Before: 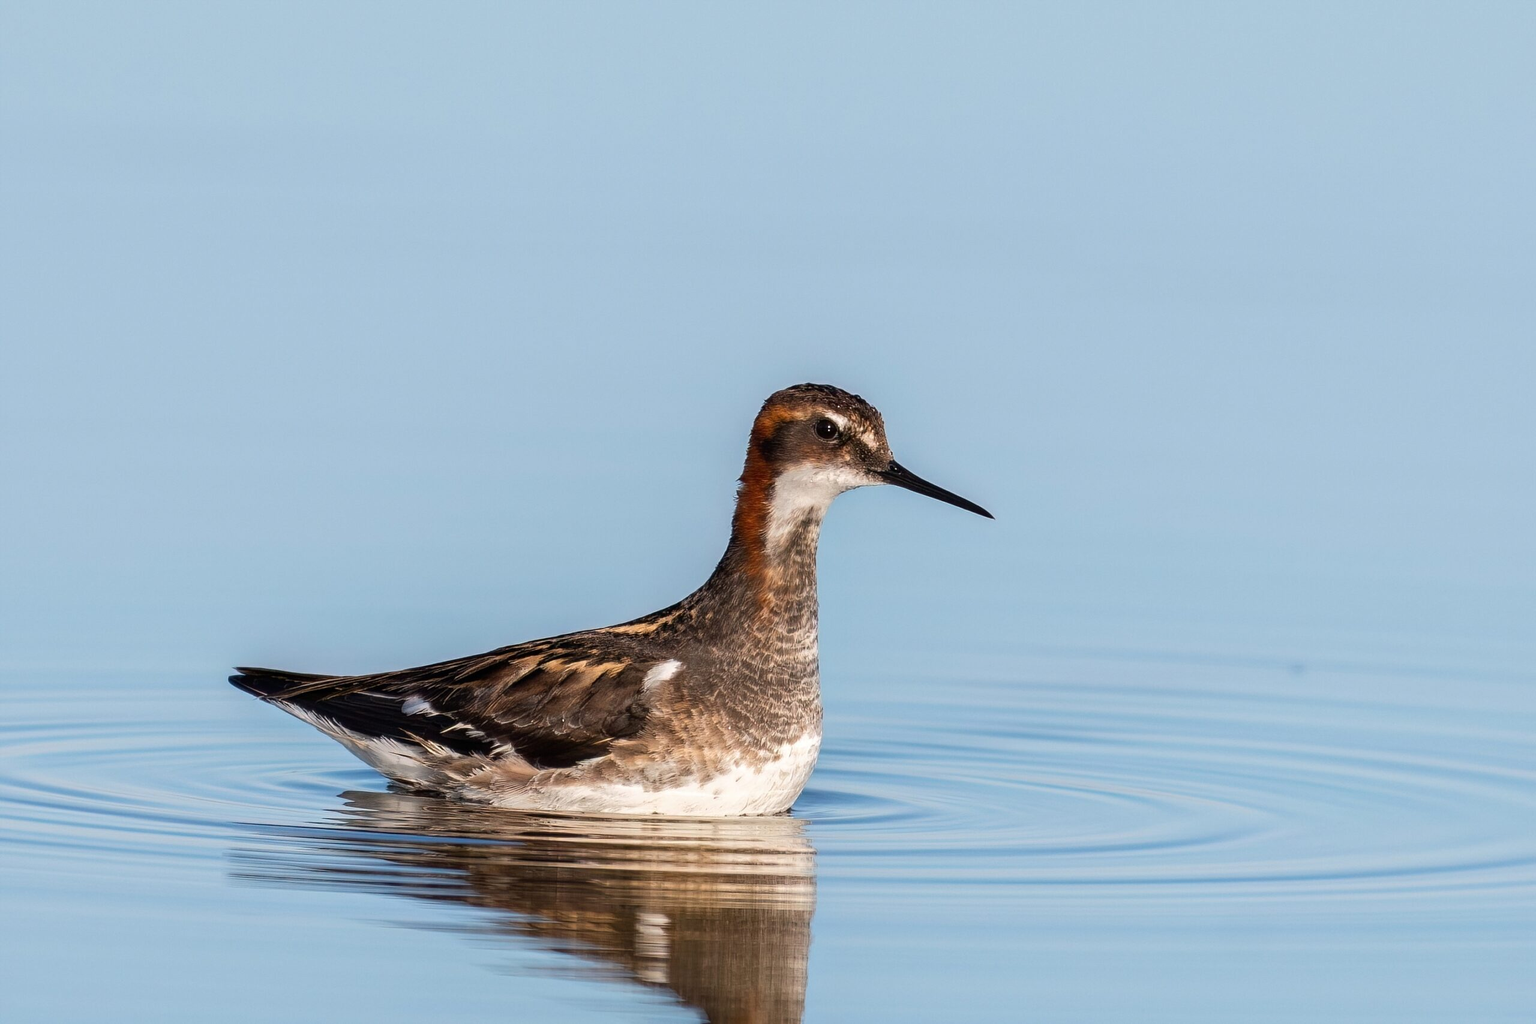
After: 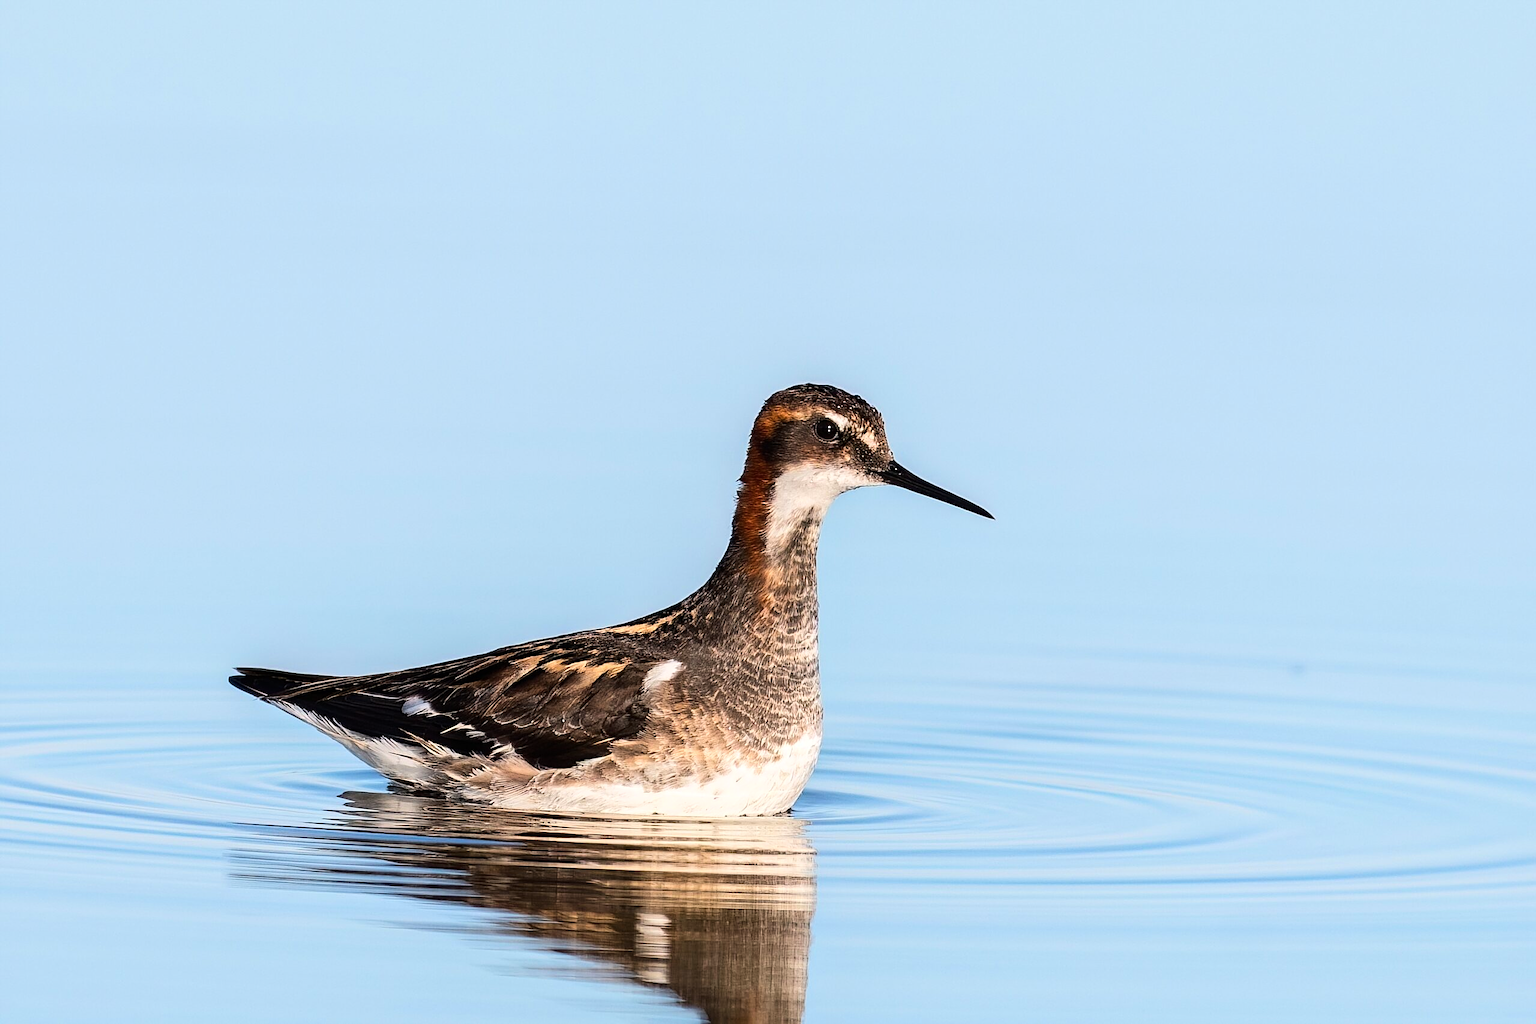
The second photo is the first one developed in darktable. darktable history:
base curve: curves: ch0 [(0, 0) (0.032, 0.025) (0.121, 0.166) (0.206, 0.329) (0.605, 0.79) (1, 1)], preserve colors average RGB
sharpen: on, module defaults
